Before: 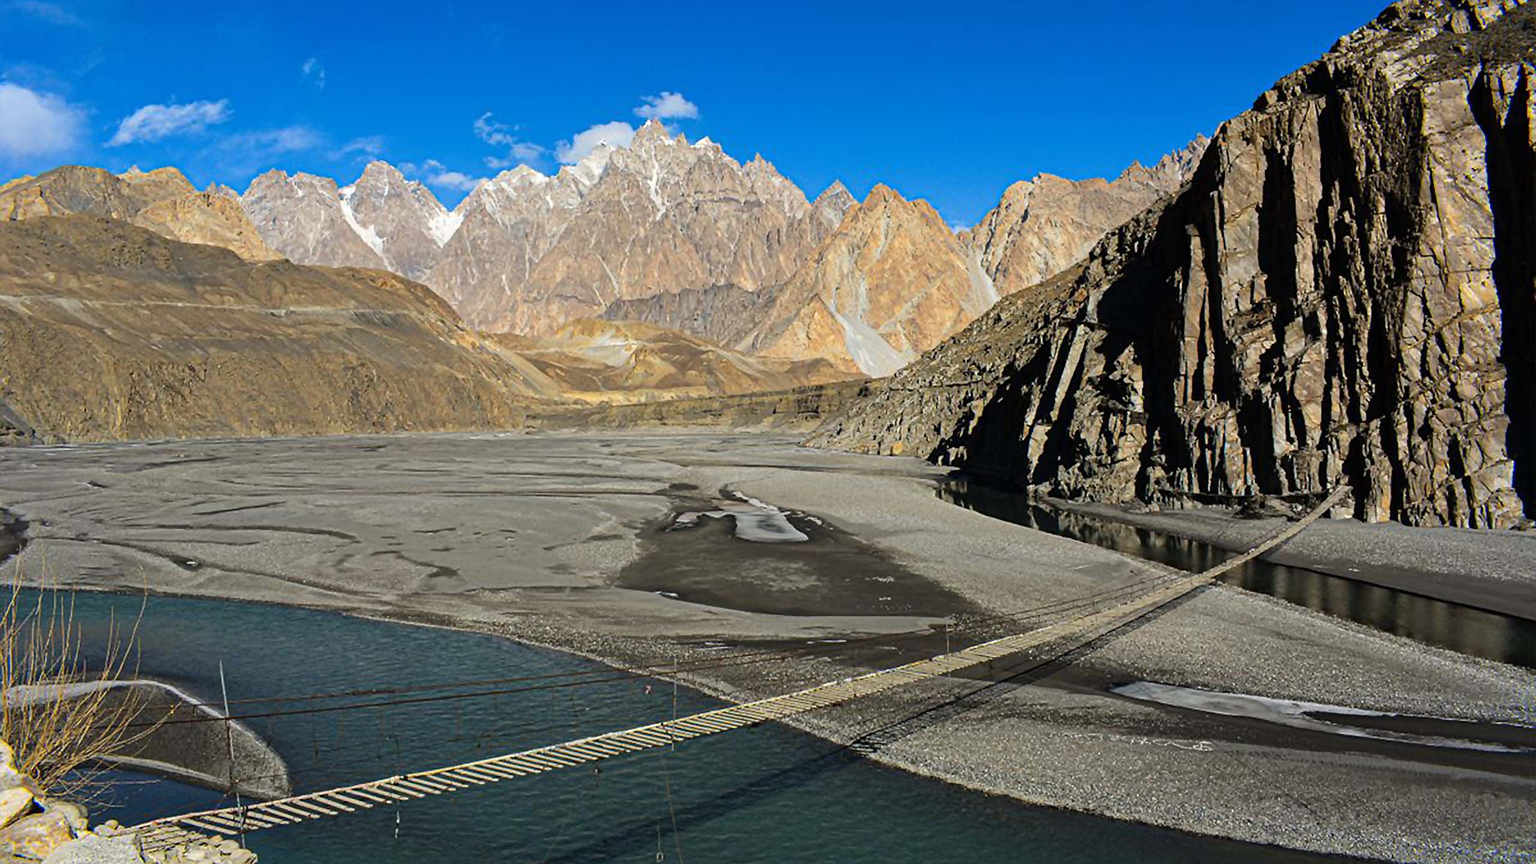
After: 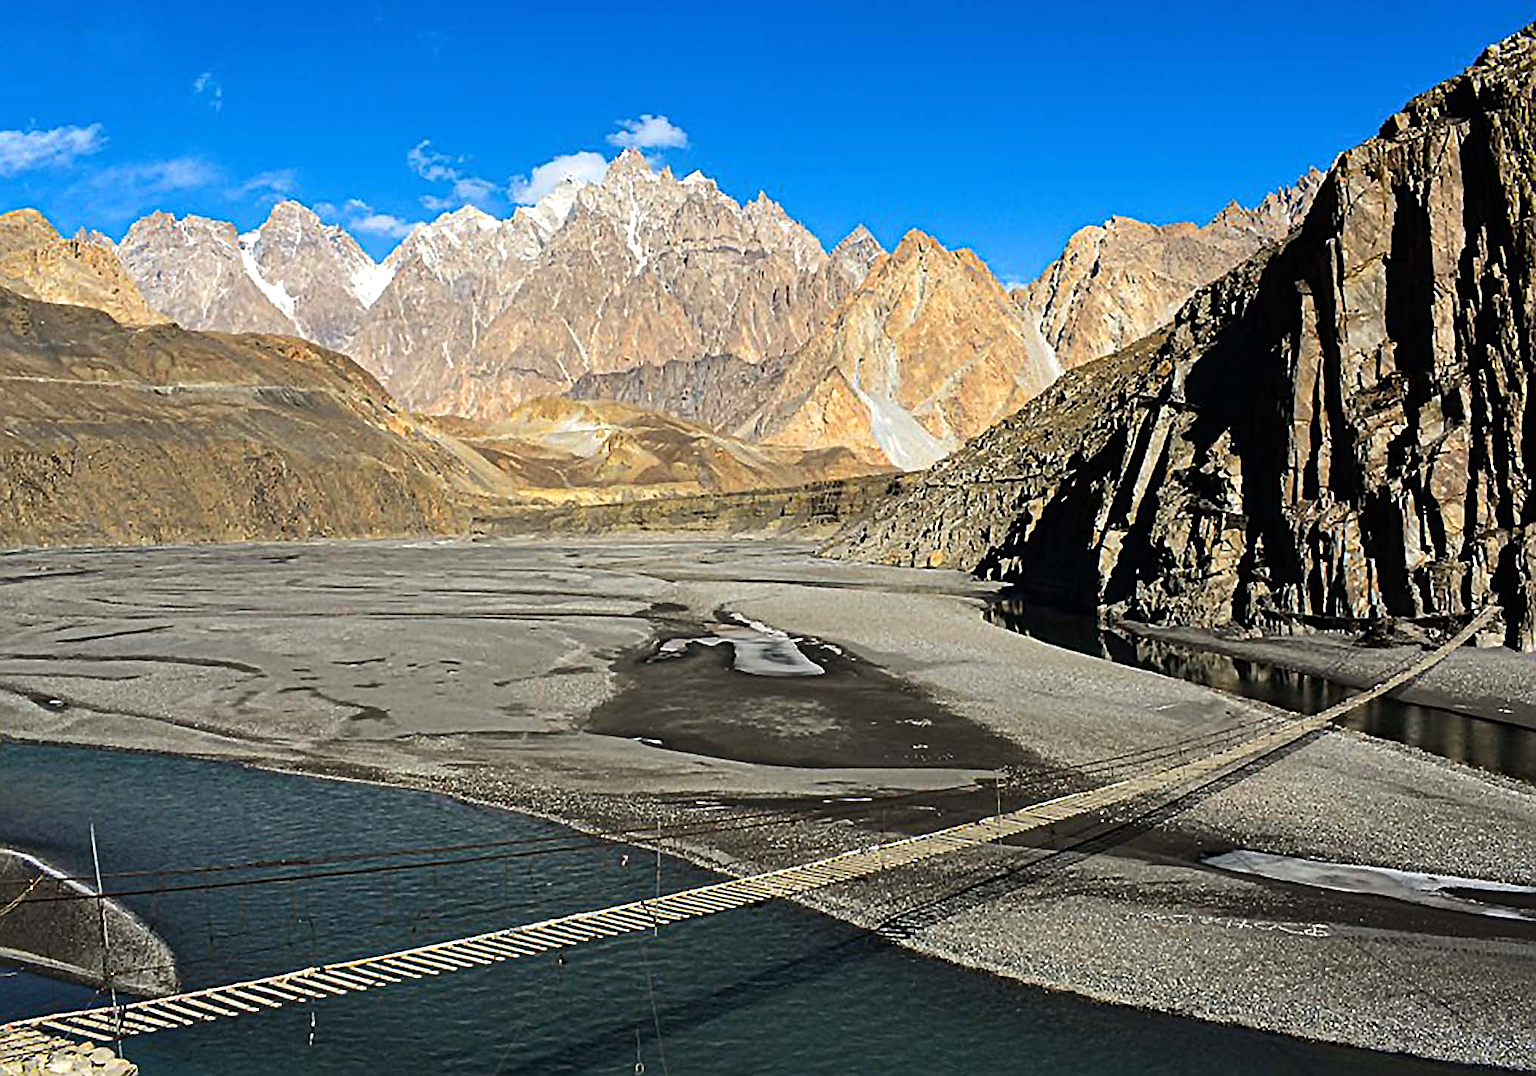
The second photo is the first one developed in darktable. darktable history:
sharpen: radius 2.543, amount 0.636
color zones: curves: ch1 [(0, 0.525) (0.143, 0.556) (0.286, 0.52) (0.429, 0.5) (0.571, 0.5) (0.714, 0.5) (0.857, 0.503) (1, 0.525)]
crop and rotate: left 9.597%, right 10.195%
tone equalizer: -8 EV -0.417 EV, -7 EV -0.389 EV, -6 EV -0.333 EV, -5 EV -0.222 EV, -3 EV 0.222 EV, -2 EV 0.333 EV, -1 EV 0.389 EV, +0 EV 0.417 EV, edges refinement/feathering 500, mask exposure compensation -1.57 EV, preserve details no
